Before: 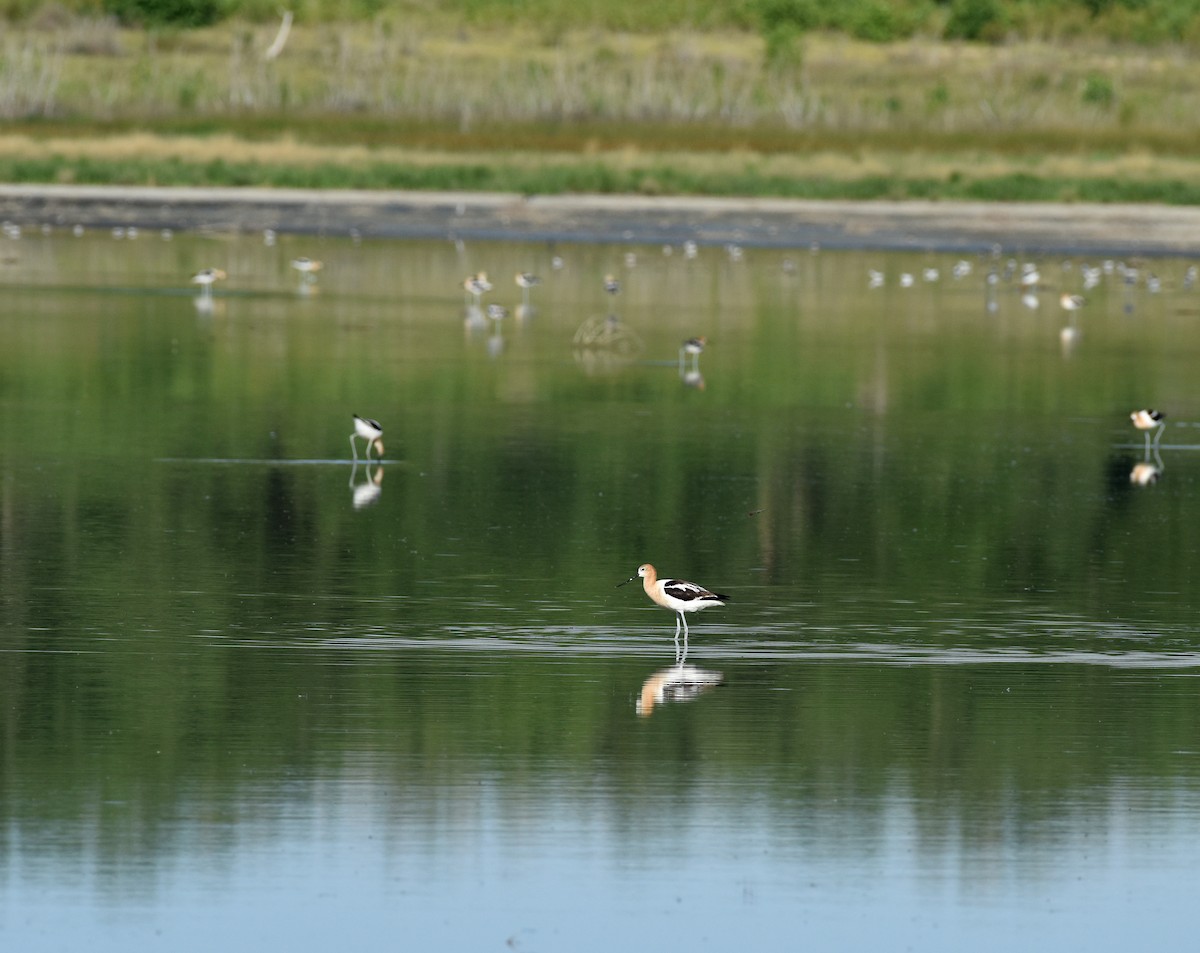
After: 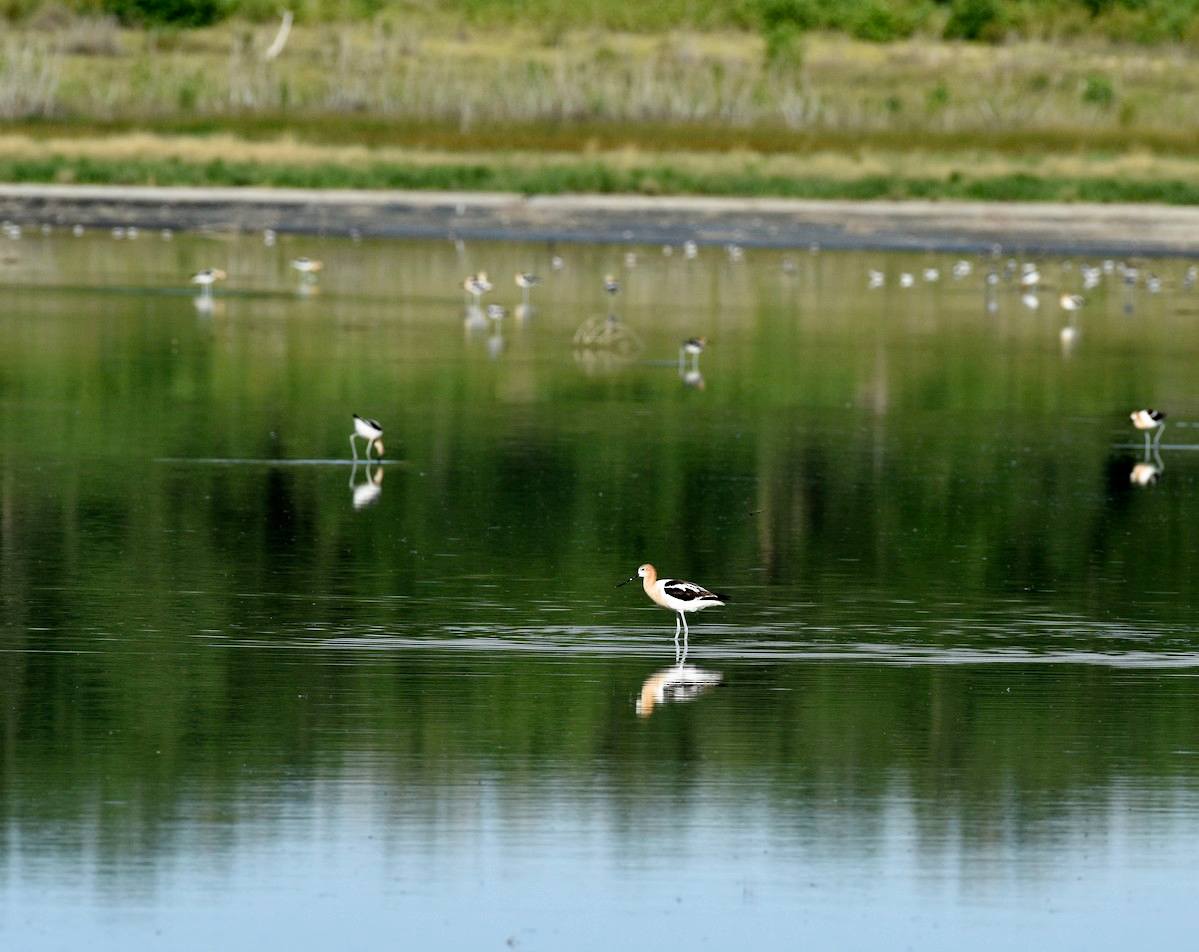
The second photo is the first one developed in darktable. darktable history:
filmic rgb: black relative exposure -8.7 EV, white relative exposure 2.7 EV, threshold 3 EV, target black luminance 0%, hardness 6.25, latitude 75%, contrast 1.325, highlights saturation mix -5%, preserve chrominance no, color science v5 (2021), iterations of high-quality reconstruction 0, enable highlight reconstruction true
